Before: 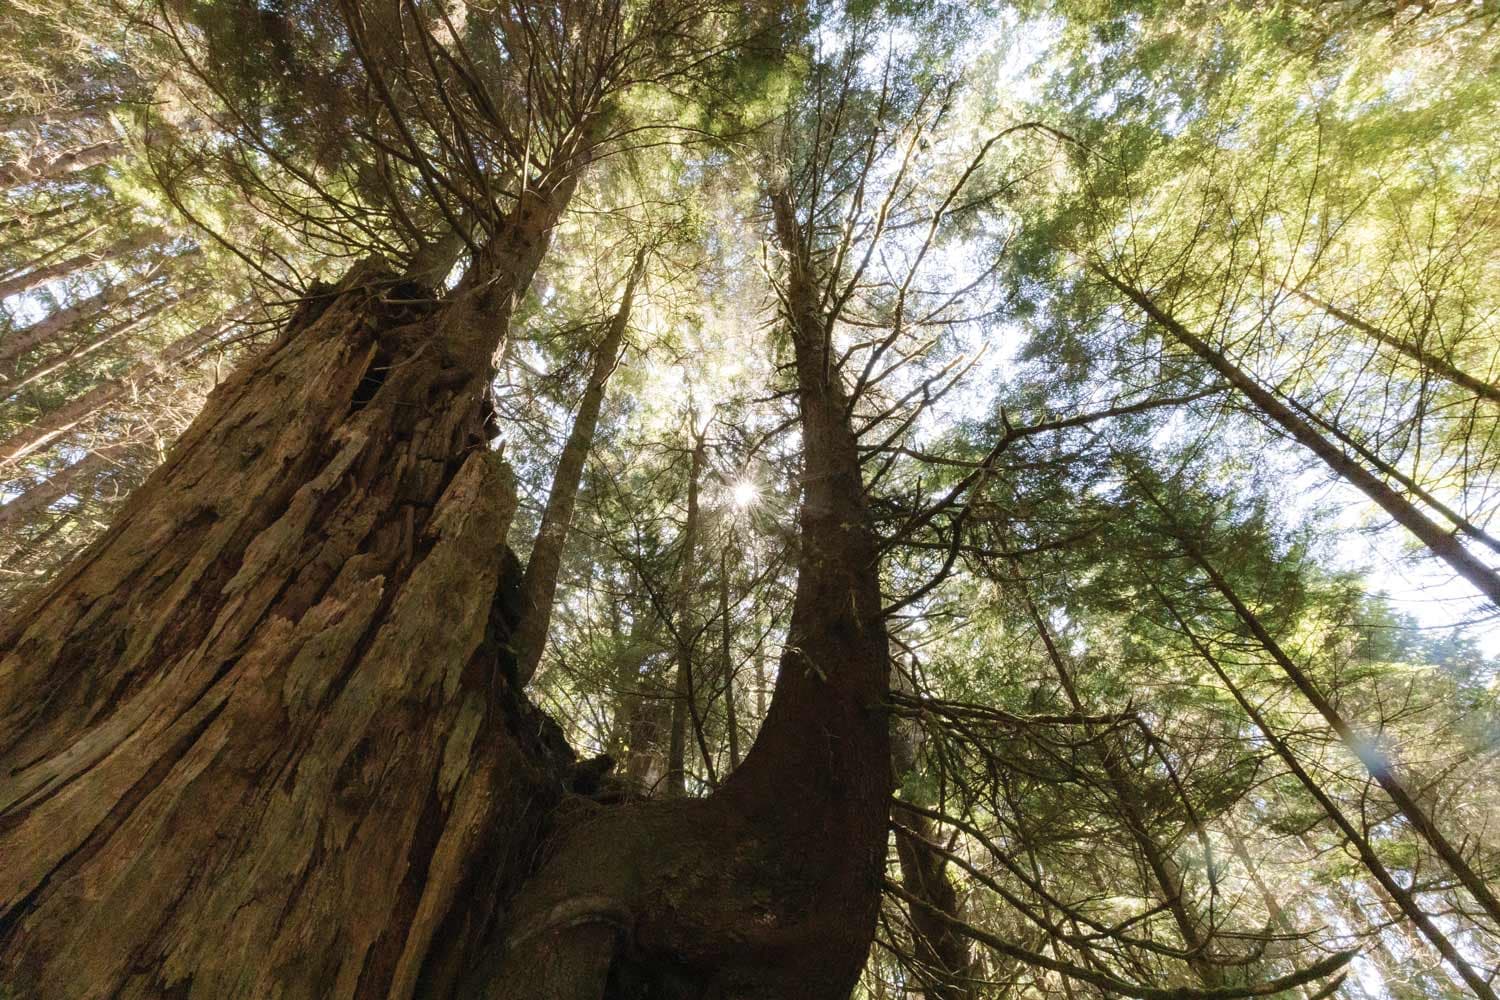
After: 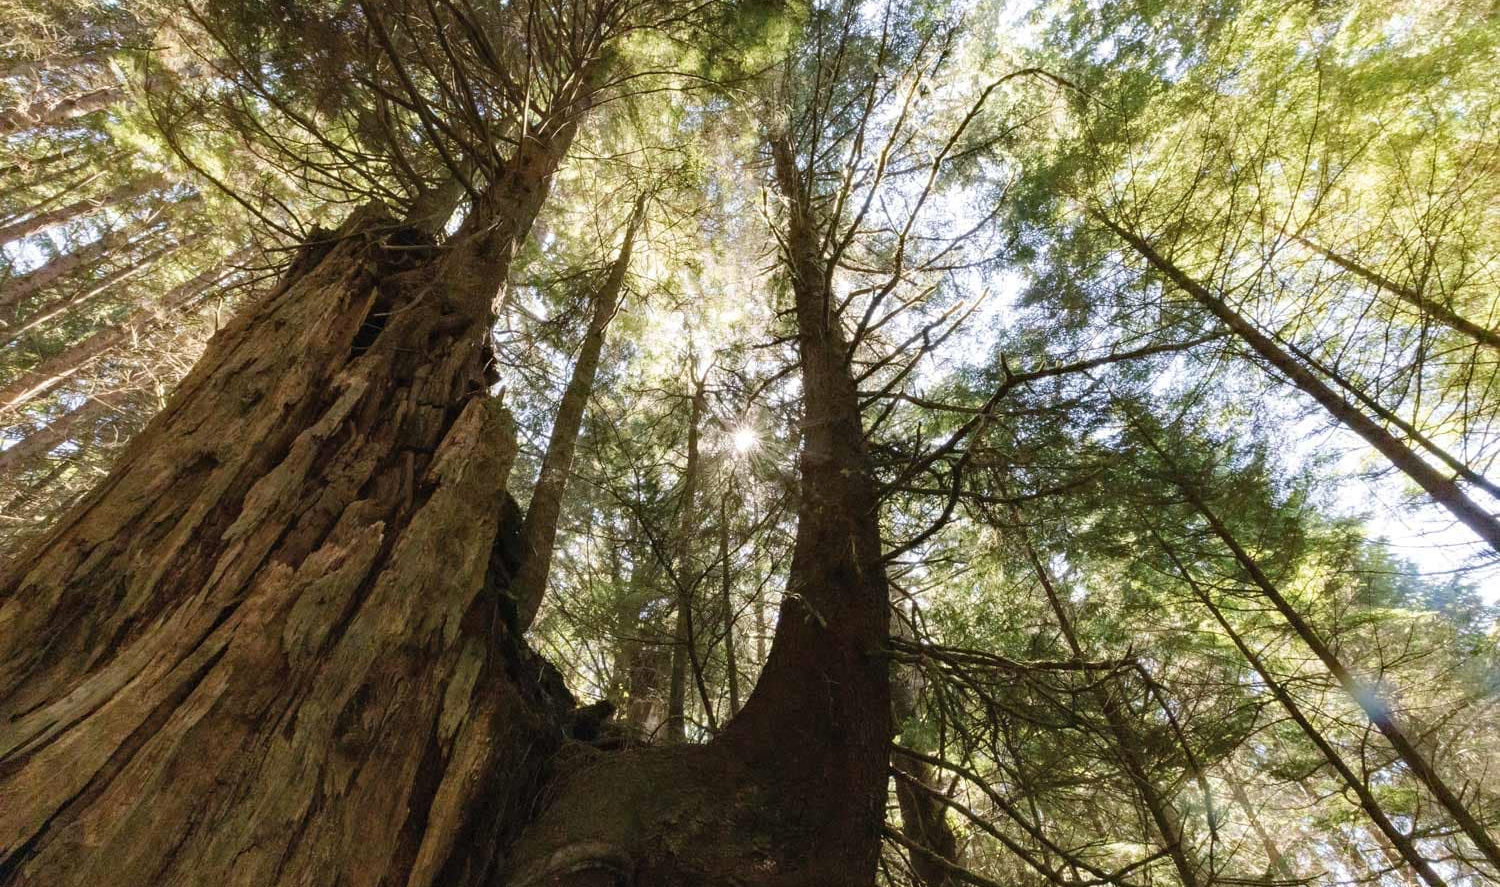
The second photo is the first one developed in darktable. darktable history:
haze removal: compatibility mode true, adaptive false
crop and rotate: top 5.439%, bottom 5.811%
shadows and highlights: radius 124.91, shadows 30.41, highlights -30.76, low approximation 0.01, soften with gaussian
